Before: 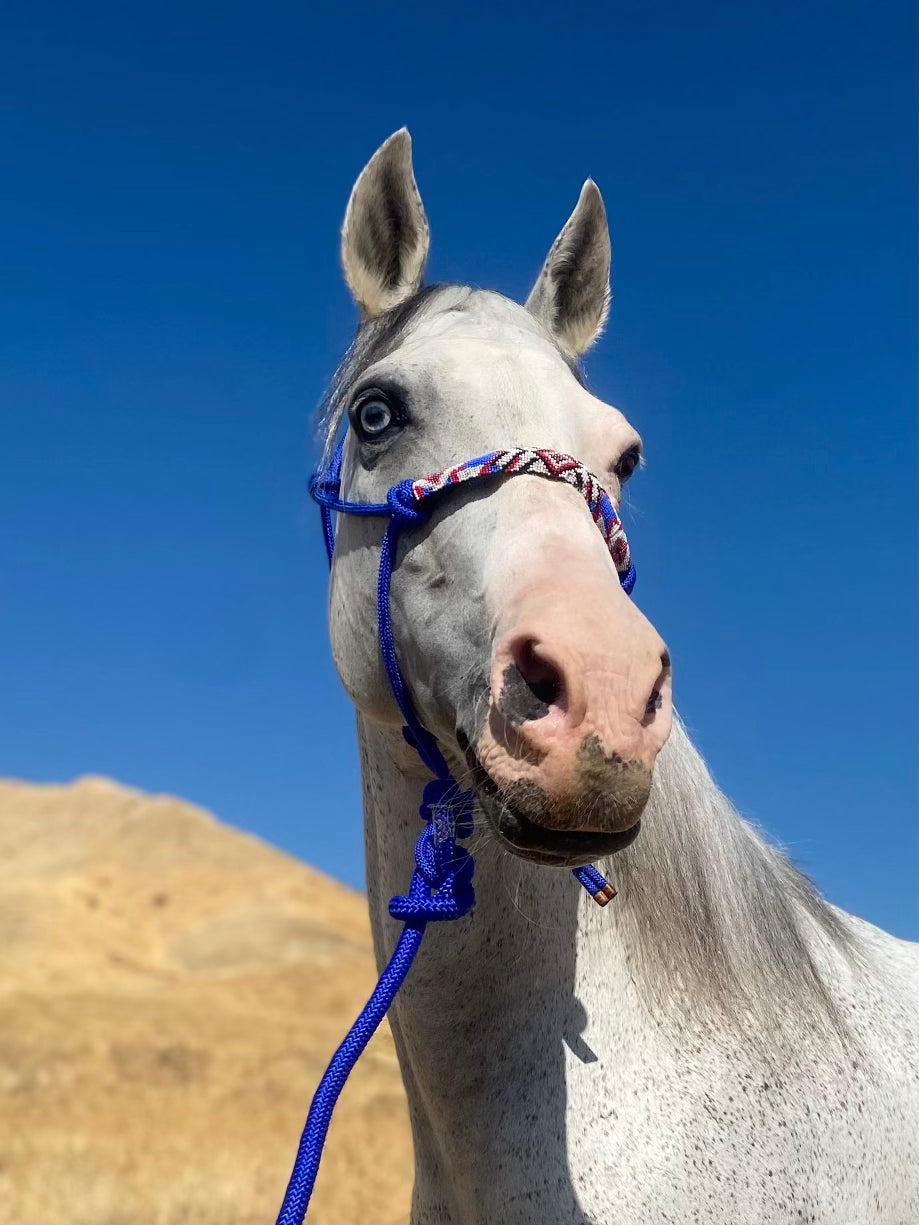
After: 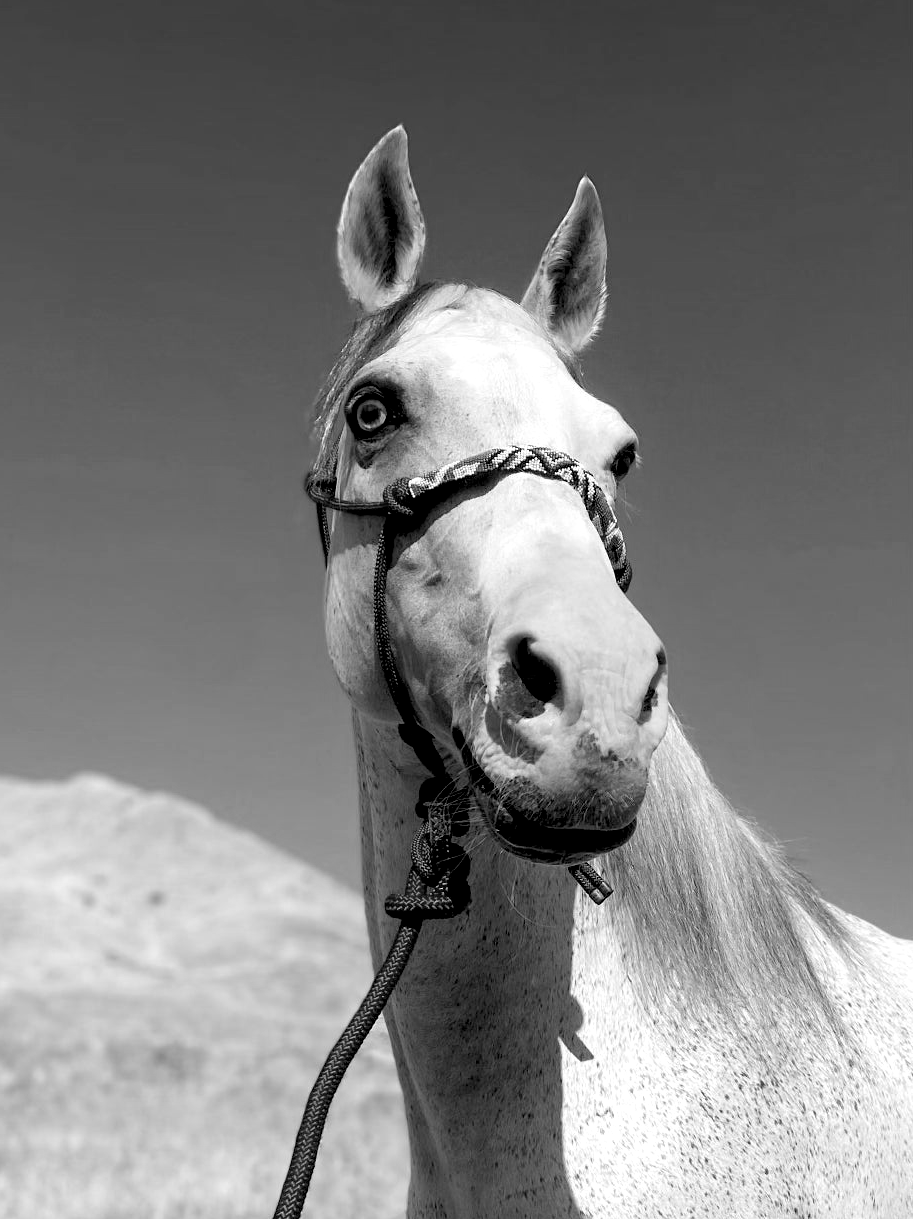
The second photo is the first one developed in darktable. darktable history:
crop and rotate: left 0.614%, top 0.179%, bottom 0.309%
rgb levels: levels [[0.01, 0.419, 0.839], [0, 0.5, 1], [0, 0.5, 1]]
monochrome: on, module defaults
